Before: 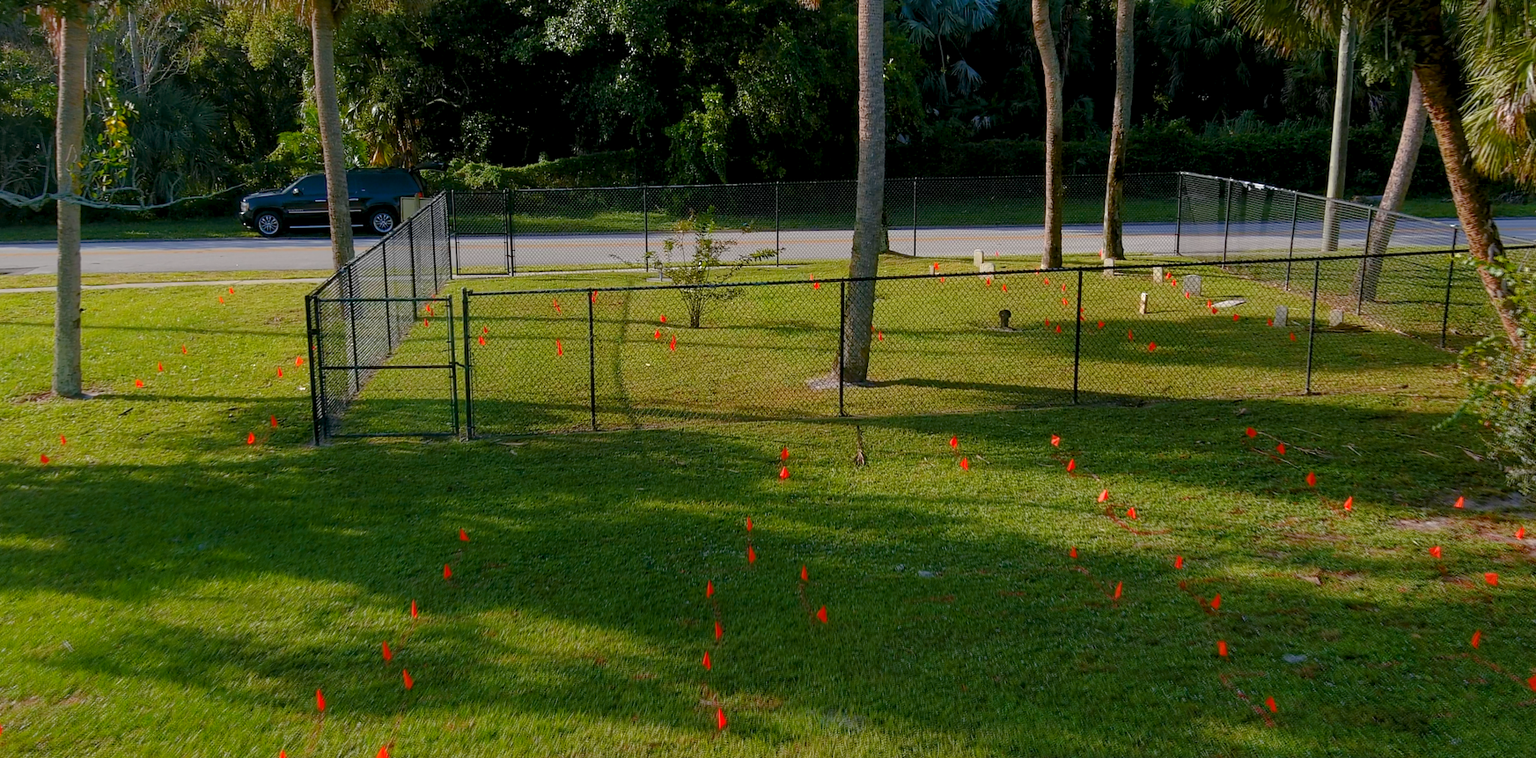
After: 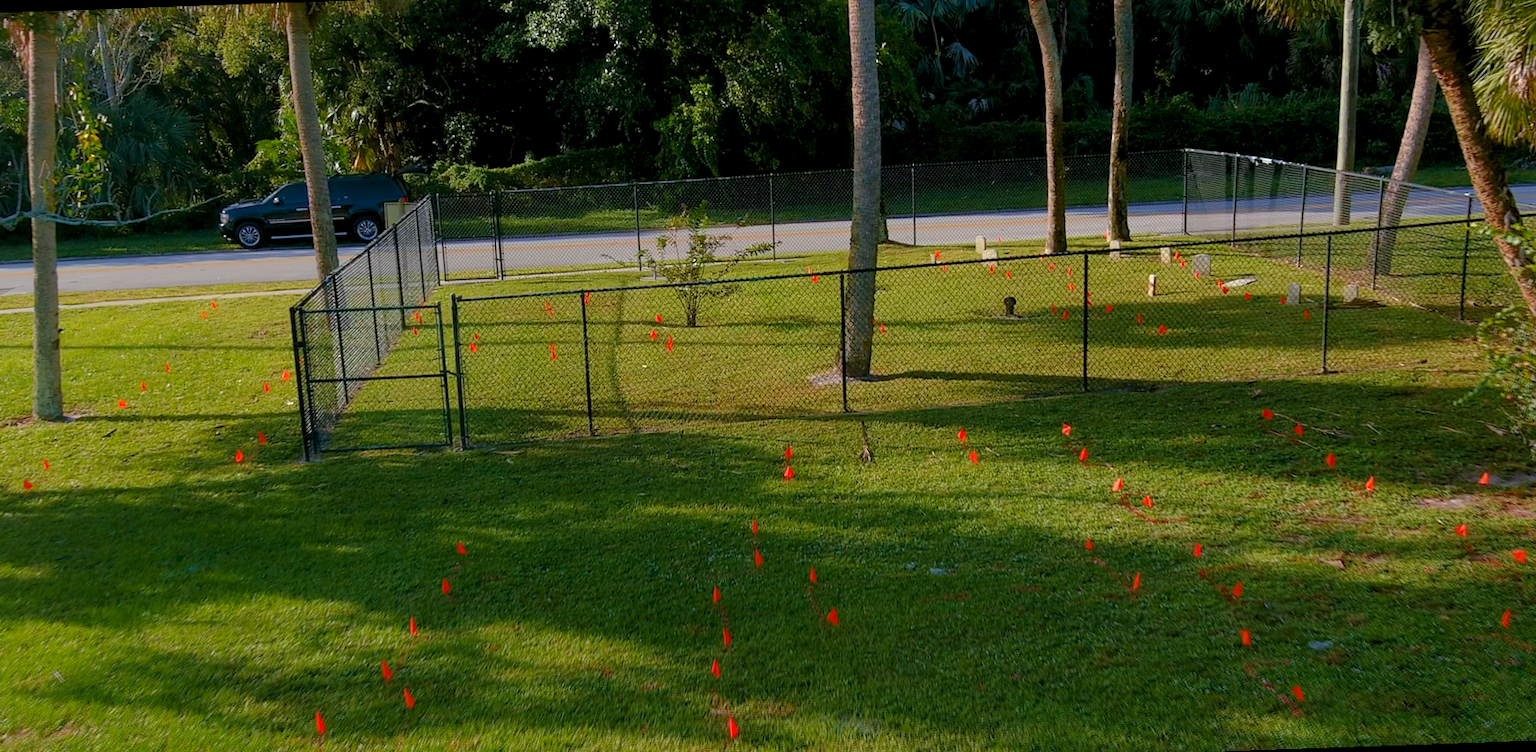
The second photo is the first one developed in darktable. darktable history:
rotate and perspective: rotation -2°, crop left 0.022, crop right 0.978, crop top 0.049, crop bottom 0.951
velvia: on, module defaults
